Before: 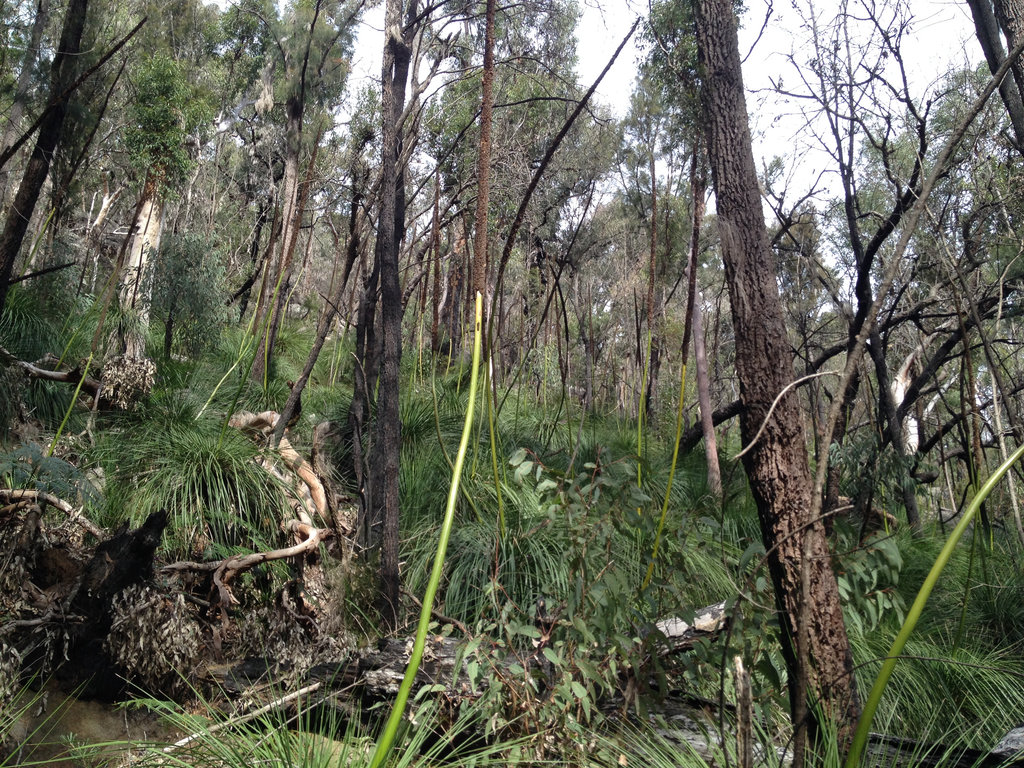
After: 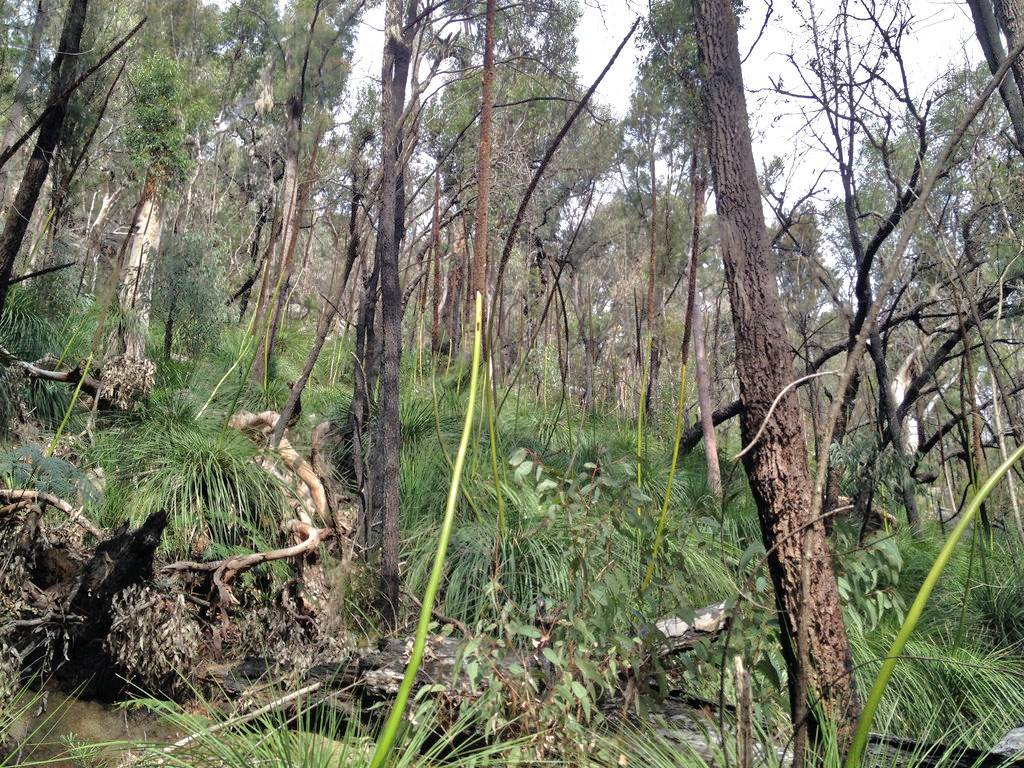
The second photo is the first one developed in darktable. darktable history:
tone equalizer: -7 EV 0.161 EV, -6 EV 0.561 EV, -5 EV 1.18 EV, -4 EV 1.32 EV, -3 EV 1.14 EV, -2 EV 0.6 EV, -1 EV 0.146 EV
shadows and highlights: highlights color adjustment 32.2%, soften with gaussian
